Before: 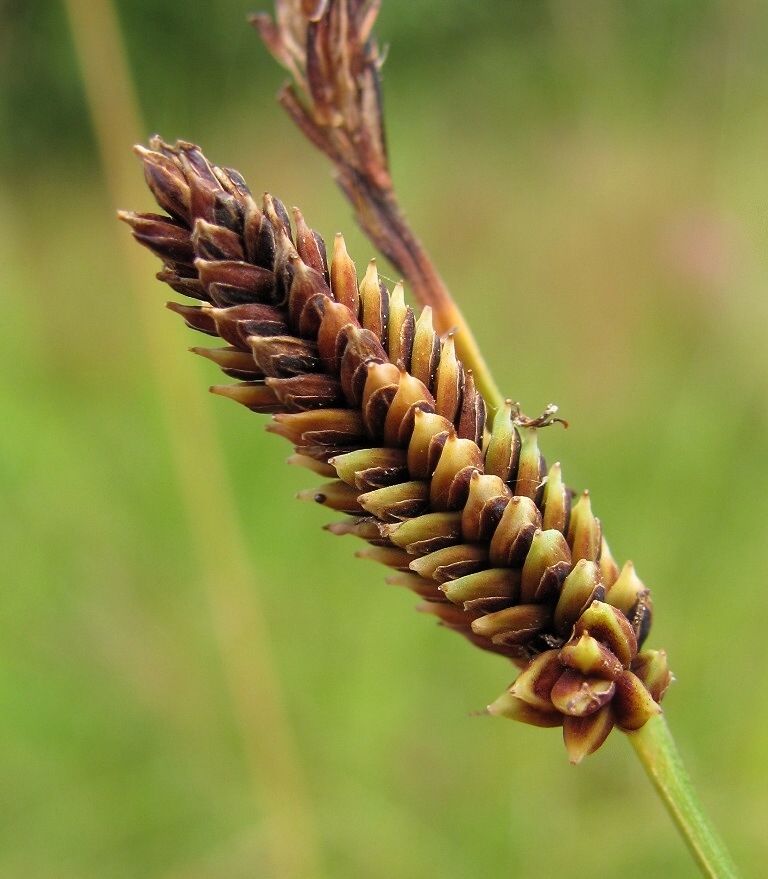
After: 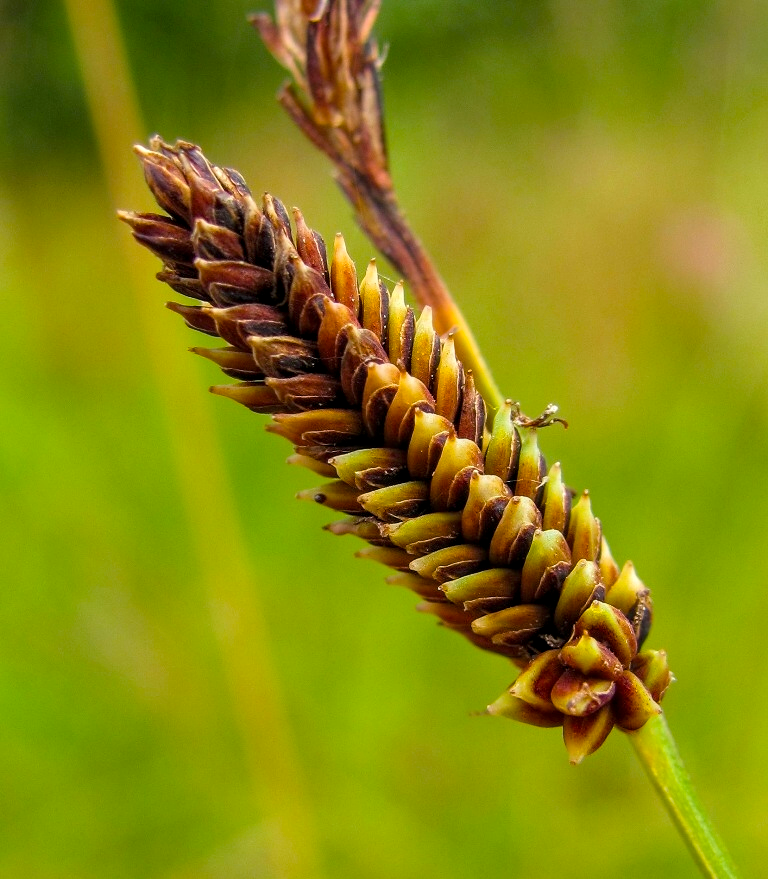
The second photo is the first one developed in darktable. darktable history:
color balance rgb: perceptual saturation grading › global saturation 30%, global vibrance 20%
local contrast: on, module defaults
